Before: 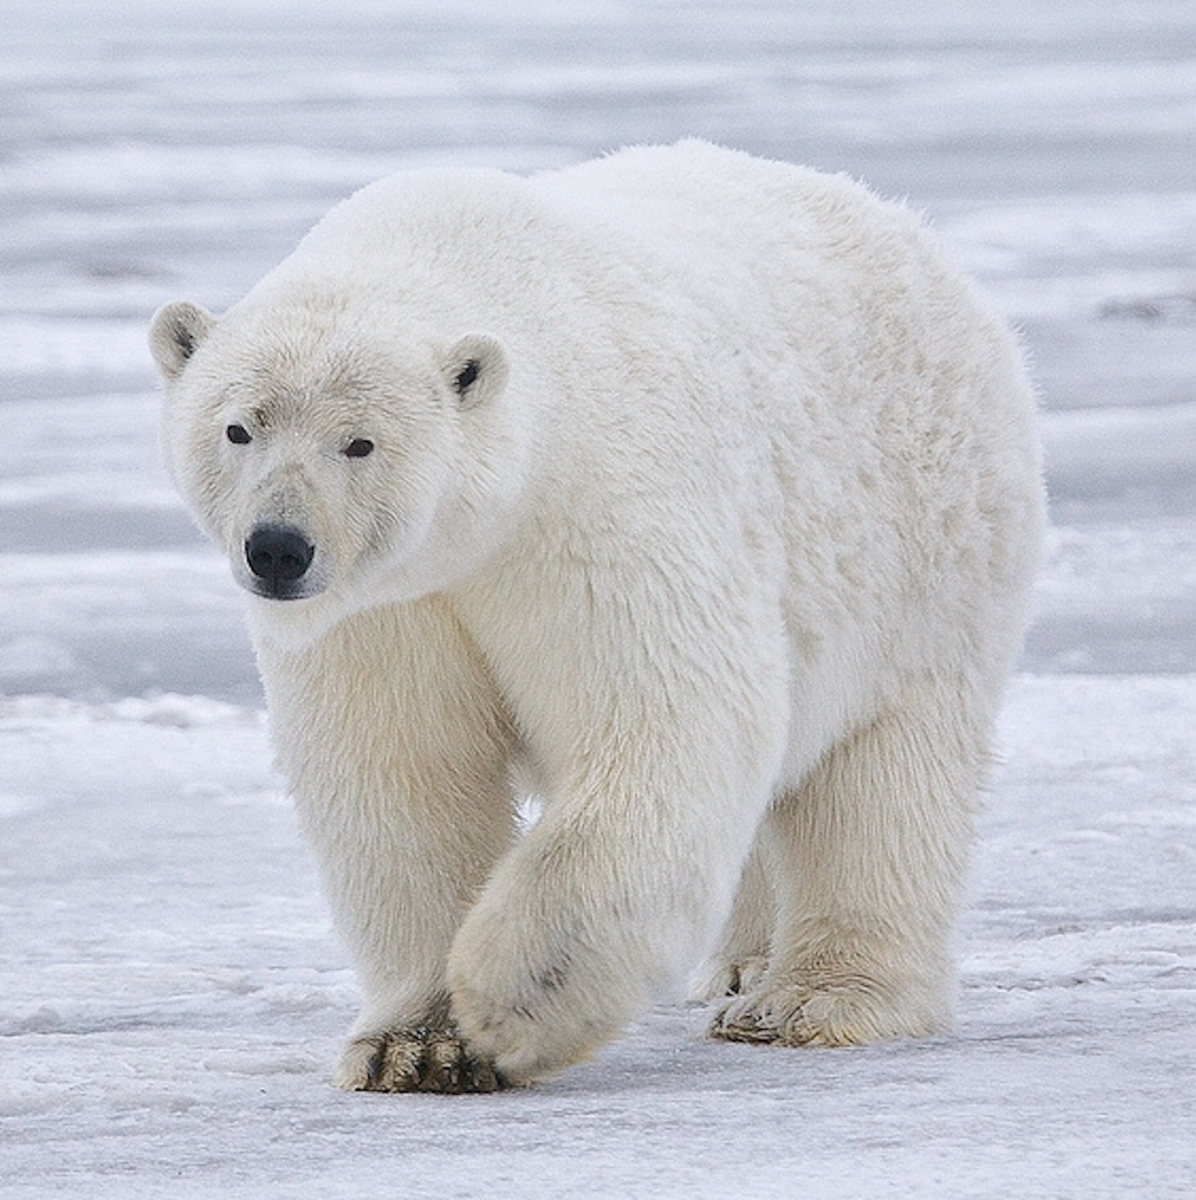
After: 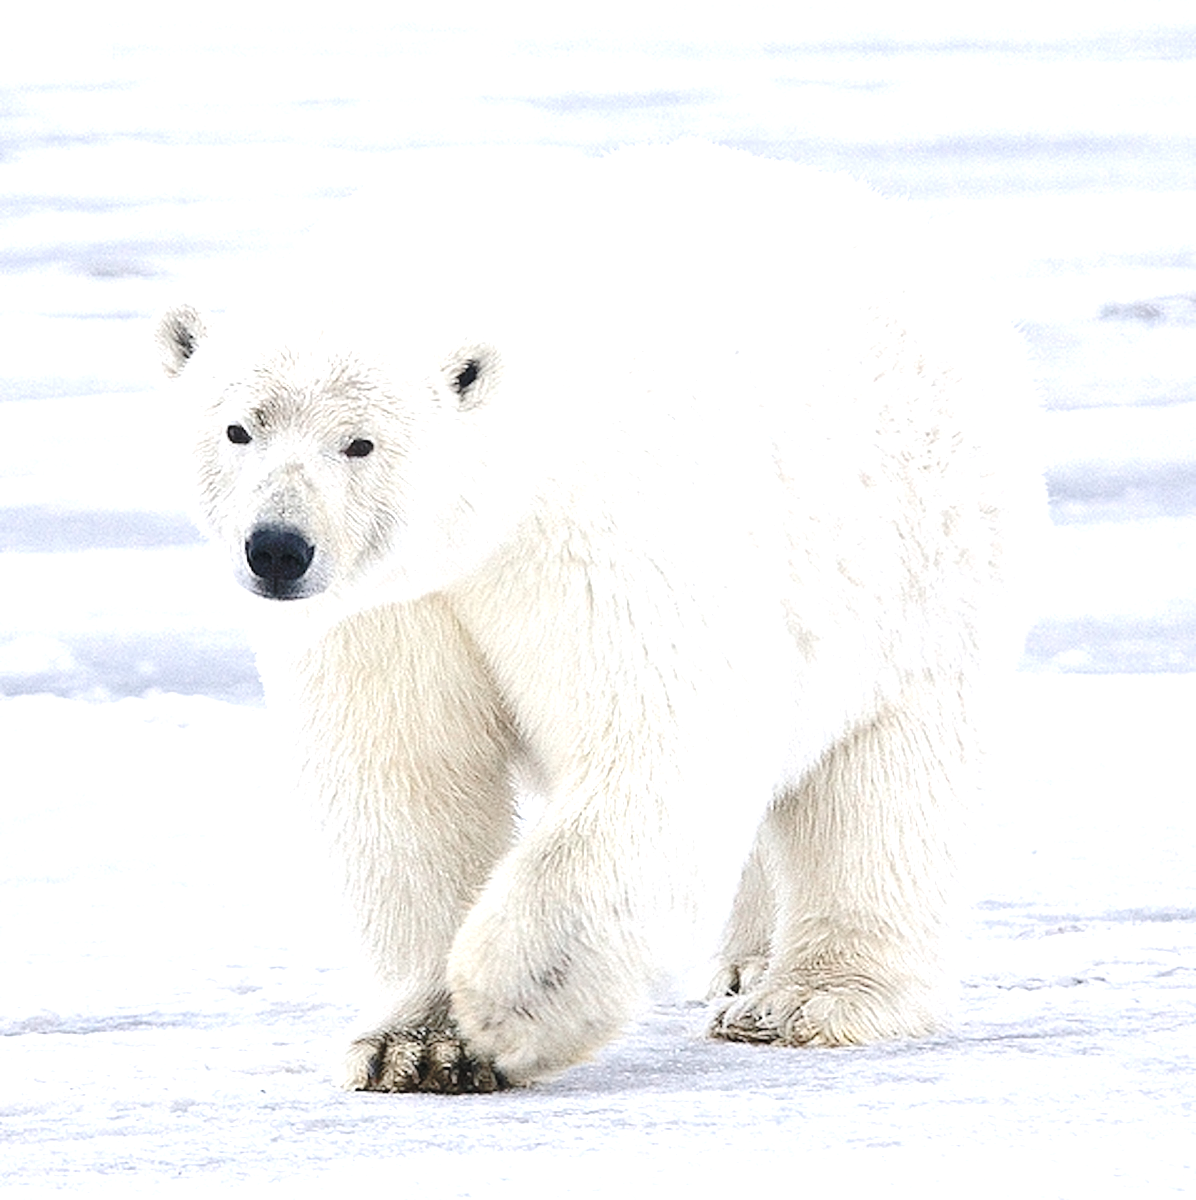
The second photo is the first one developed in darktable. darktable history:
exposure: black level correction 0, exposure 1.095 EV, compensate highlight preservation false
base curve: curves: ch0 [(0, 0) (0.073, 0.04) (0.157, 0.139) (0.492, 0.492) (0.758, 0.758) (1, 1)], preserve colors none
color zones: curves: ch0 [(0, 0.5) (0.125, 0.4) (0.25, 0.5) (0.375, 0.4) (0.5, 0.4) (0.625, 0.35) (0.75, 0.35) (0.875, 0.5)]; ch1 [(0, 0.35) (0.125, 0.45) (0.25, 0.35) (0.375, 0.35) (0.5, 0.35) (0.625, 0.35) (0.75, 0.45) (0.875, 0.35)]; ch2 [(0, 0.6) (0.125, 0.5) (0.25, 0.5) (0.375, 0.6) (0.5, 0.6) (0.625, 0.5) (0.75, 0.5) (0.875, 0.5)]
